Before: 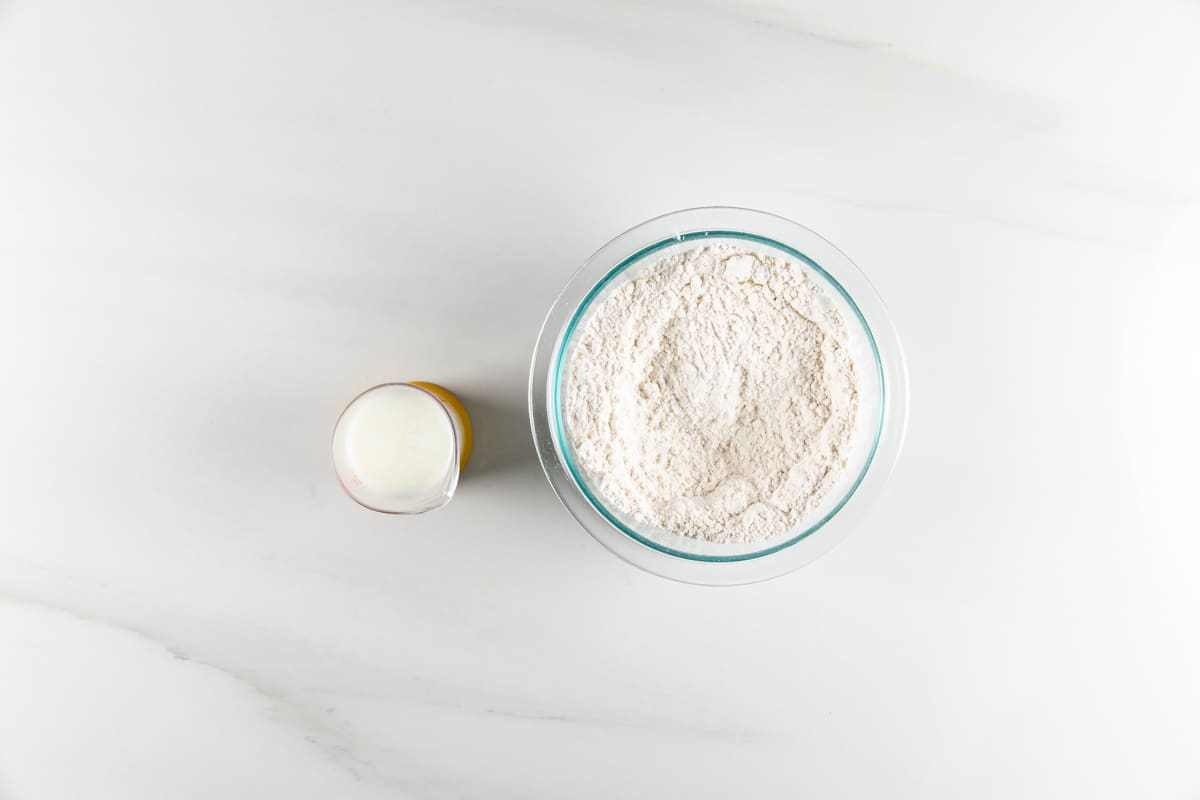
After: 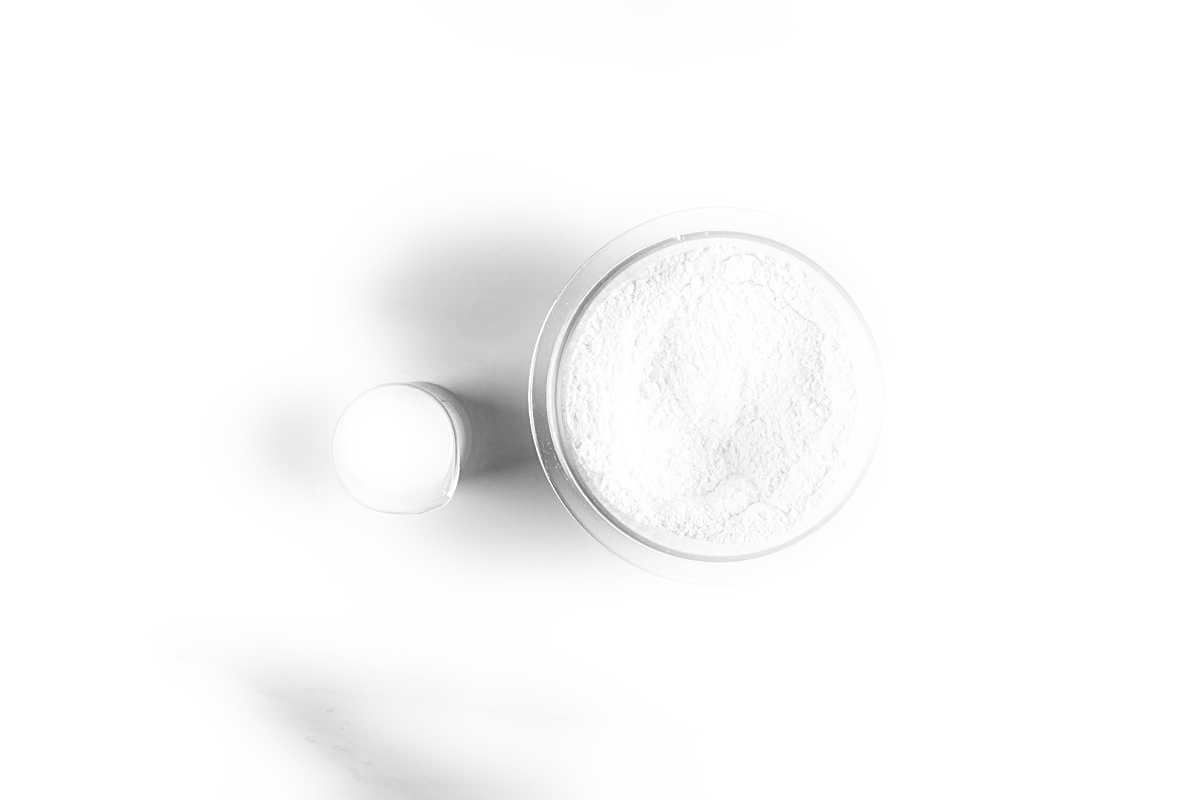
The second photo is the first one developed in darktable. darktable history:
color zones: curves: ch0 [(0.002, 0.593) (0.143, 0.417) (0.285, 0.541) (0.455, 0.289) (0.608, 0.327) (0.727, 0.283) (0.869, 0.571) (1, 0.603)]; ch1 [(0, 0) (0.143, 0) (0.286, 0) (0.429, 0) (0.571, 0) (0.714, 0) (0.857, 0)]
sharpen: radius 1.967
bloom: size 5%, threshold 95%, strength 15%
